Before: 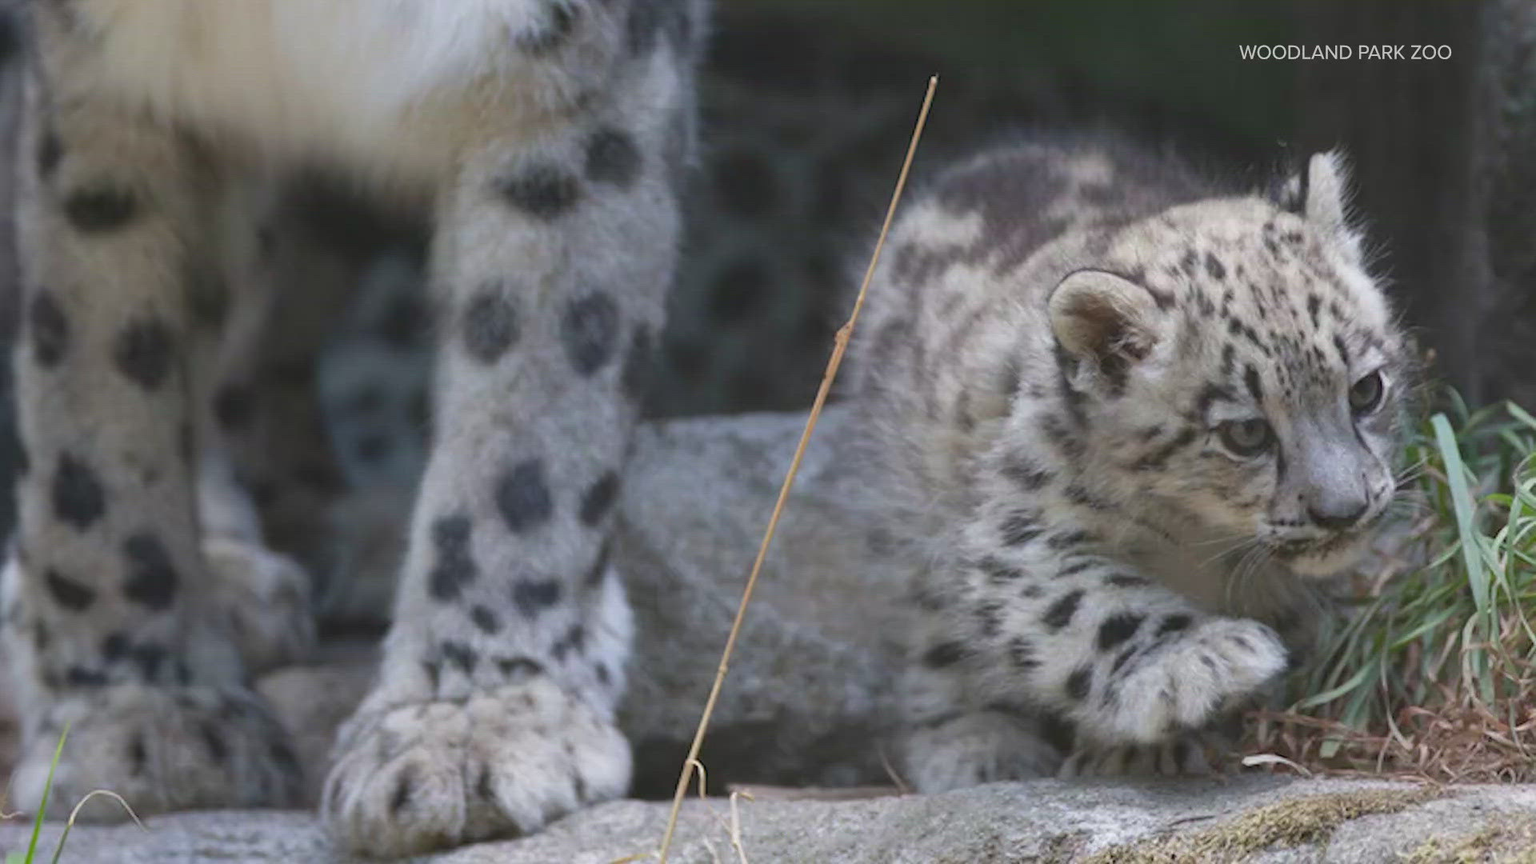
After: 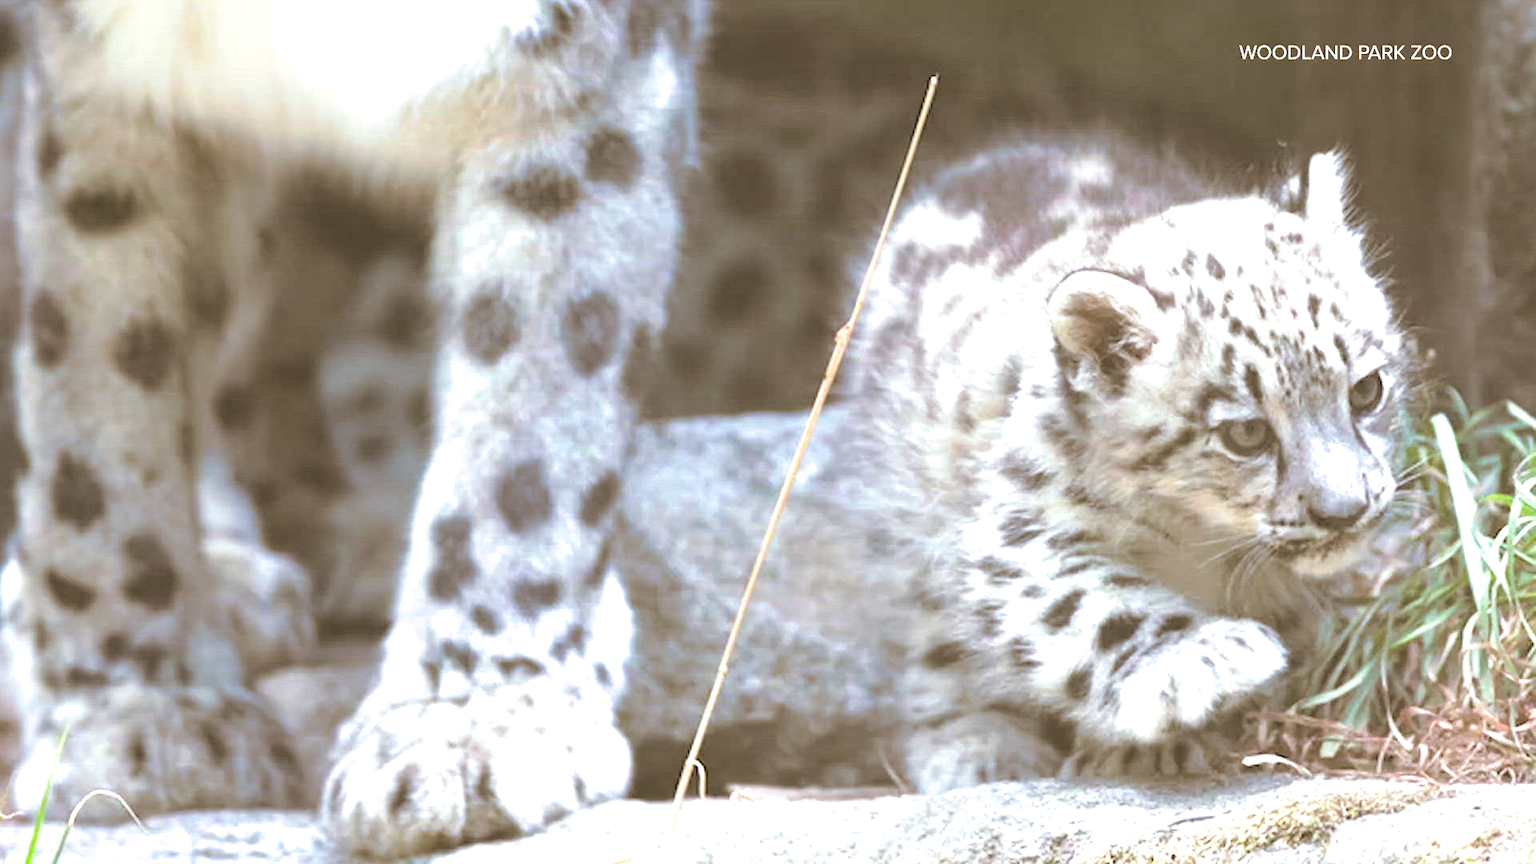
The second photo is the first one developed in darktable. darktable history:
split-toning: shadows › hue 37.98°, highlights › hue 185.58°, balance -55.261
exposure: black level correction 0, exposure 1.675 EV, compensate exposure bias true, compensate highlight preservation false
